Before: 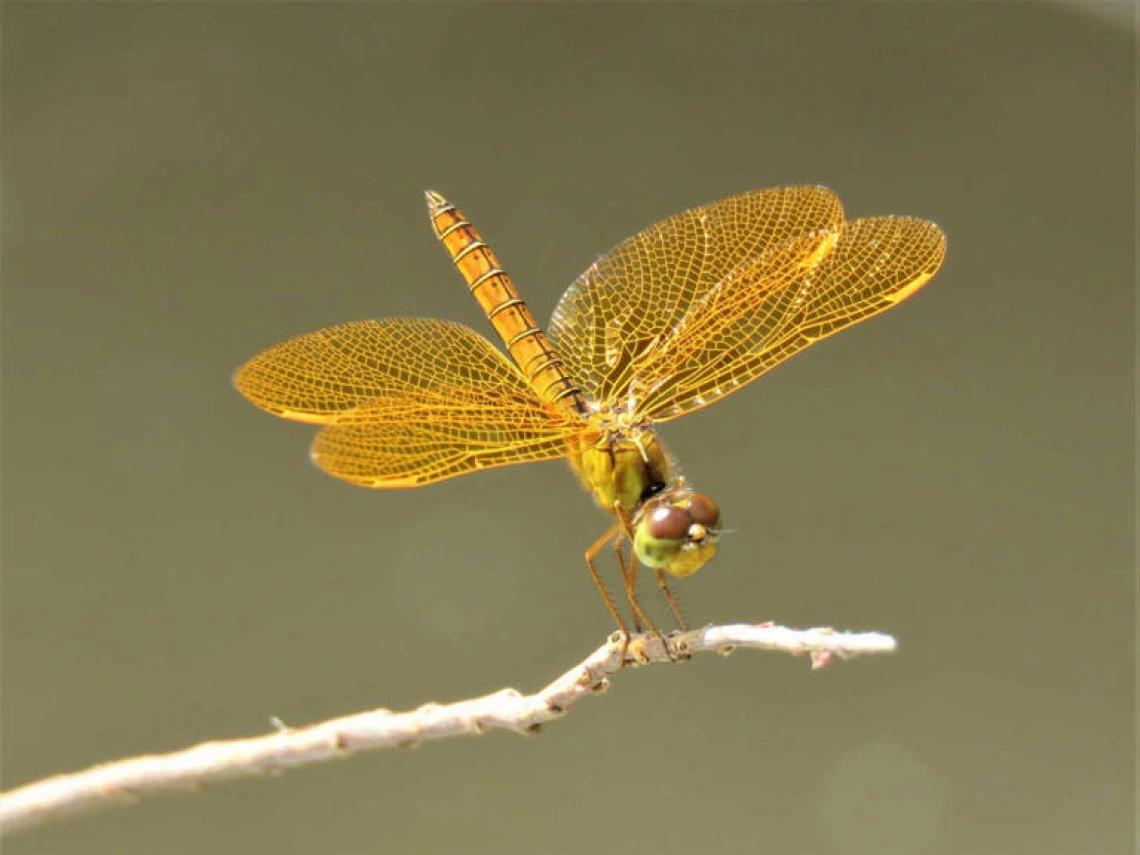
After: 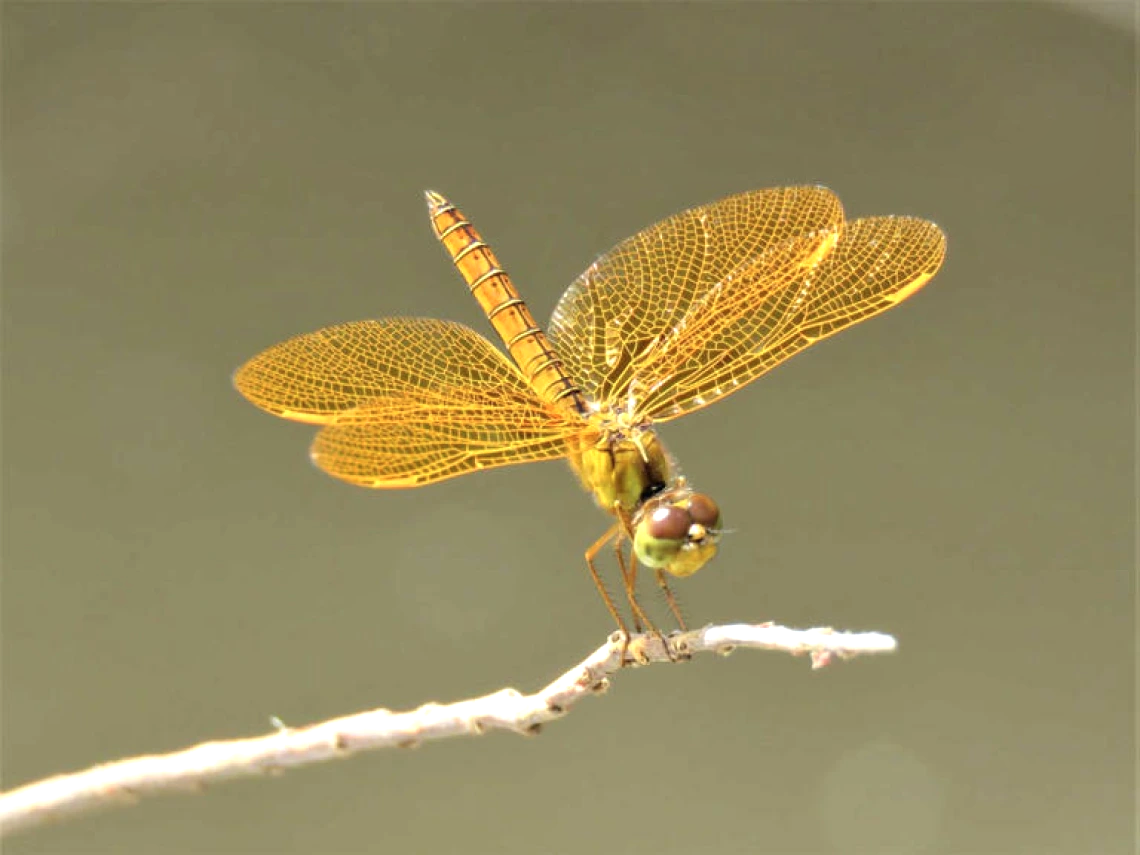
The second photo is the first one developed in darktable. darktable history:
shadows and highlights: radius 113.63, shadows 51.64, white point adjustment 9.14, highlights -3.97, shadows color adjustment 97.66%, soften with gaussian
